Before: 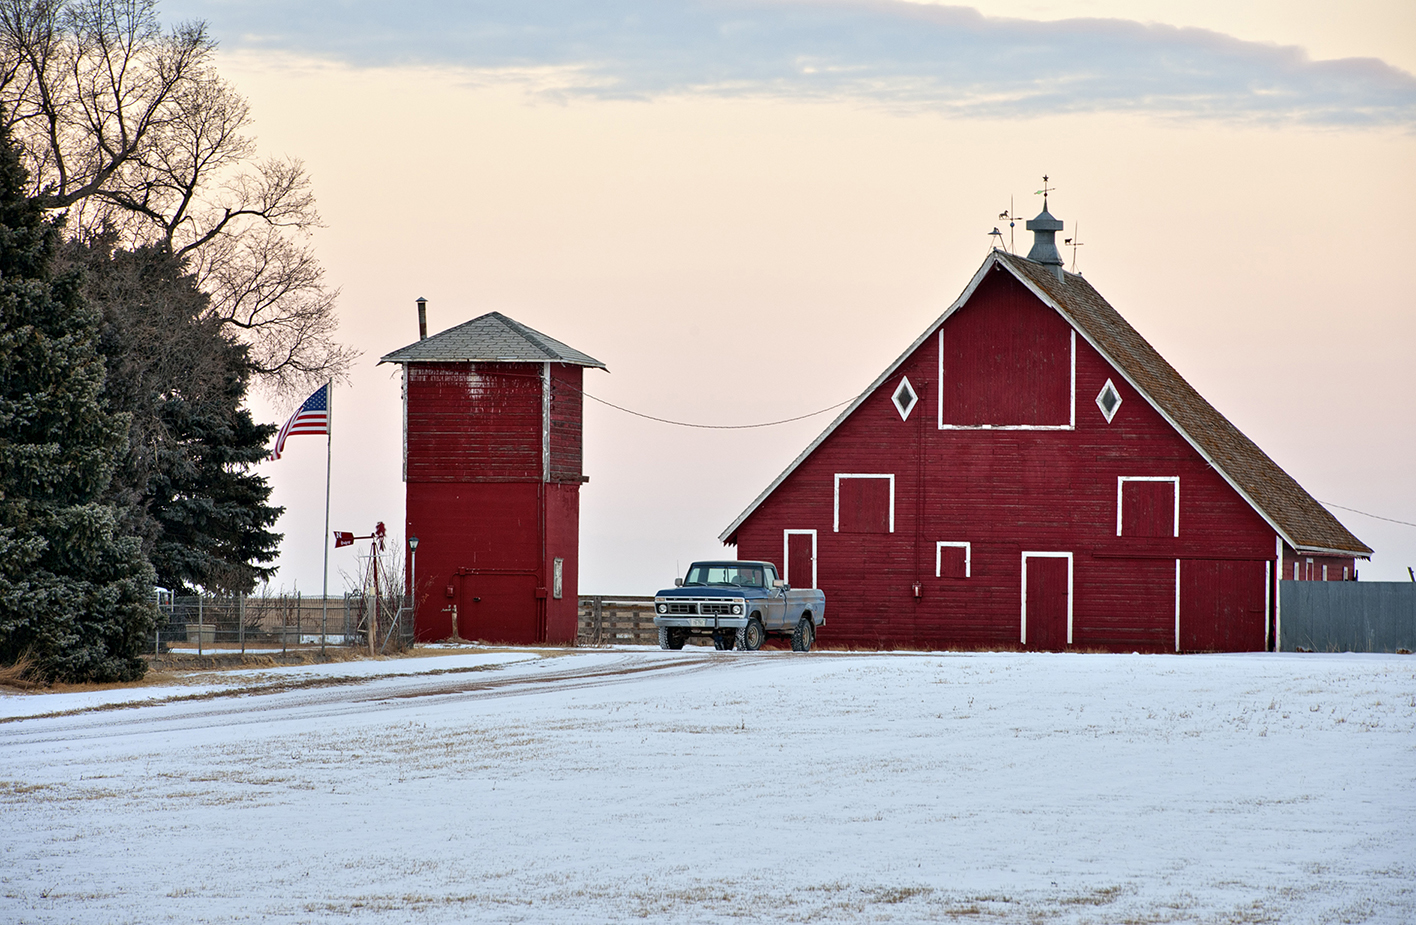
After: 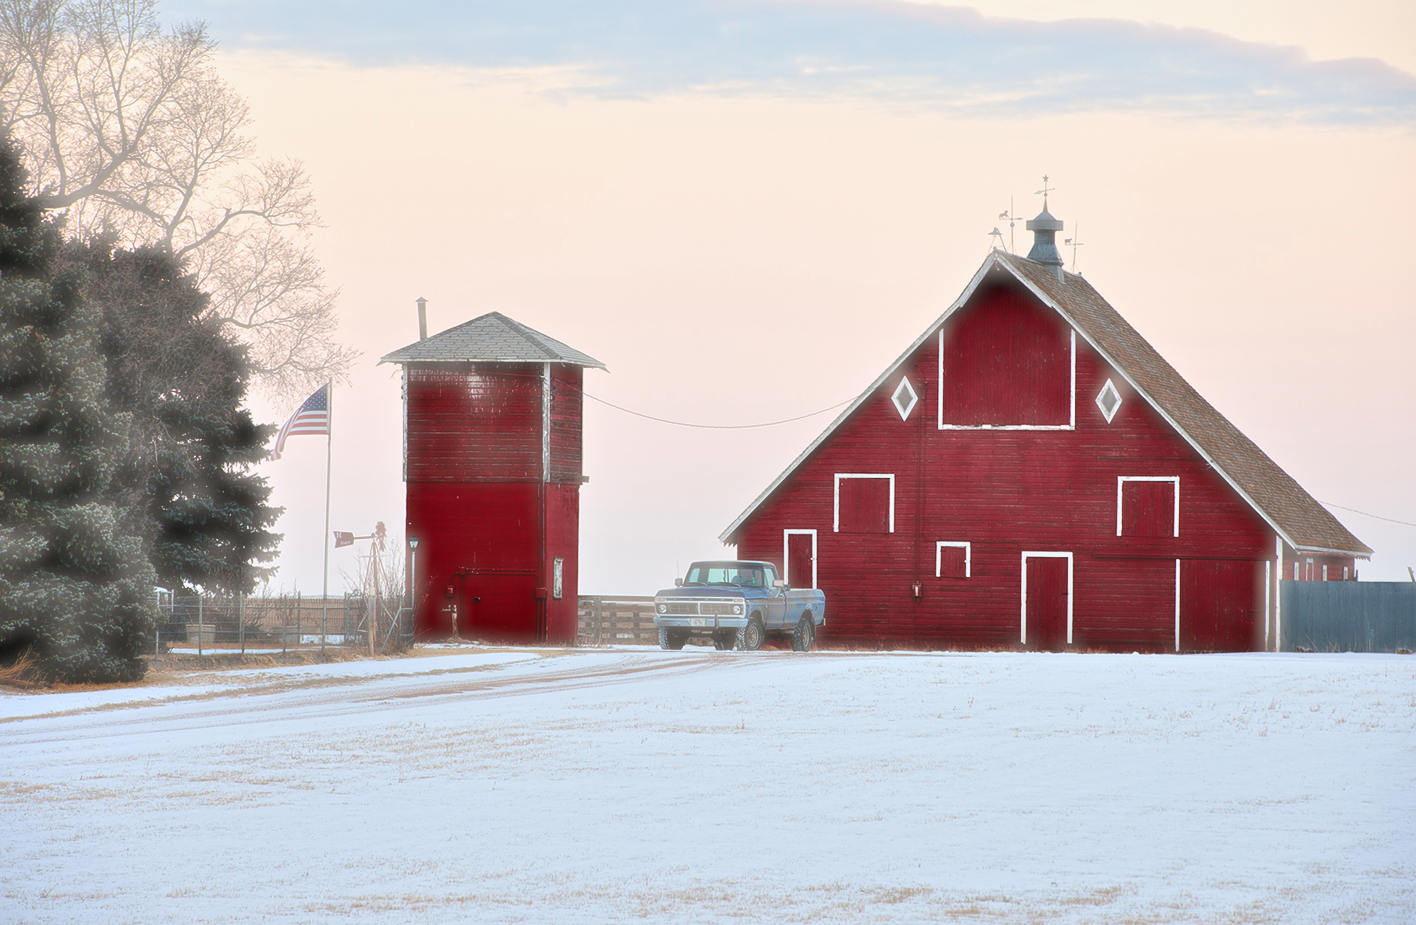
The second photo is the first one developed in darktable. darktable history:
haze removal: strength -0.9, distance 0.225, compatibility mode true, adaptive false
white balance: red 0.983, blue 1.036
color balance rgb: perceptual saturation grading › global saturation 20%, global vibrance 20%
